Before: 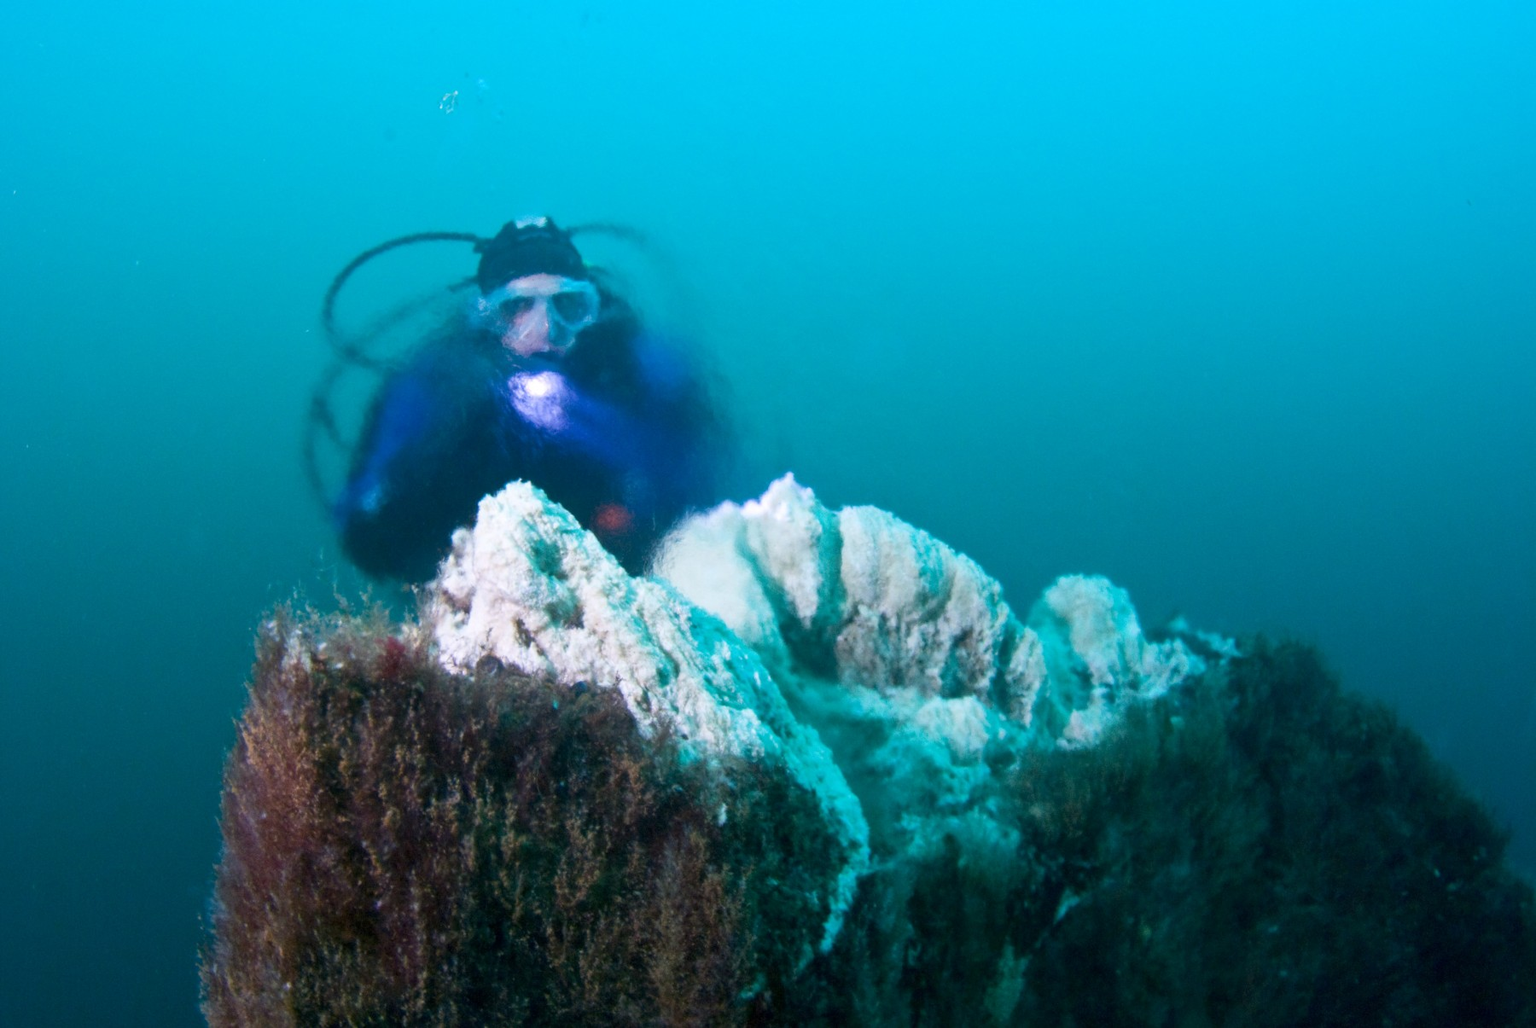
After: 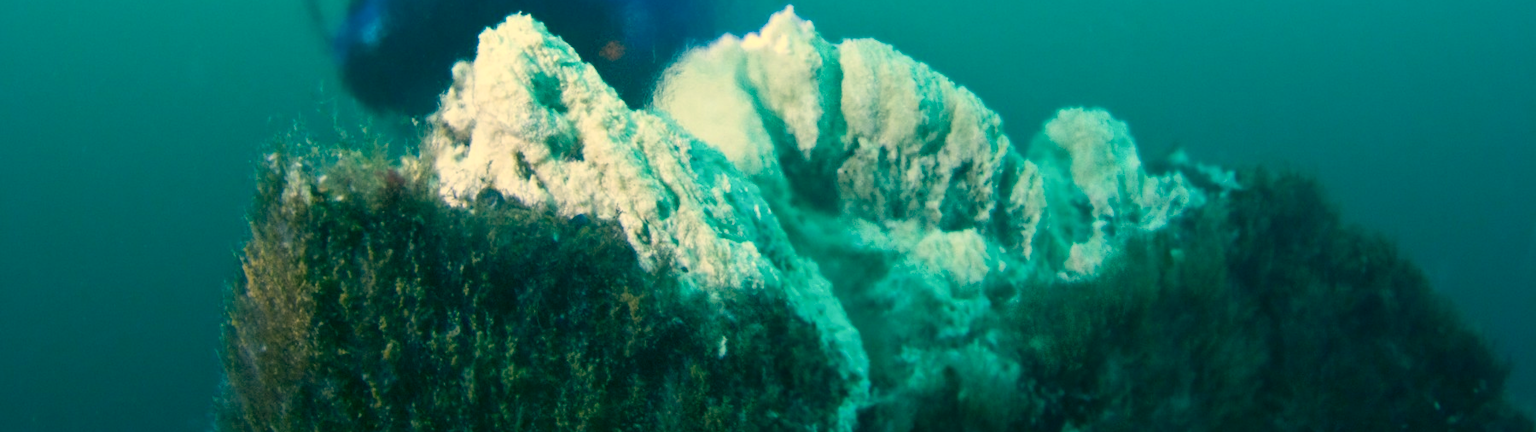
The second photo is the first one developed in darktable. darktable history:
color correction: highlights a* 1.83, highlights b* 34.02, shadows a* -36.68, shadows b* -5.48
crop: top 45.551%, bottom 12.262%
